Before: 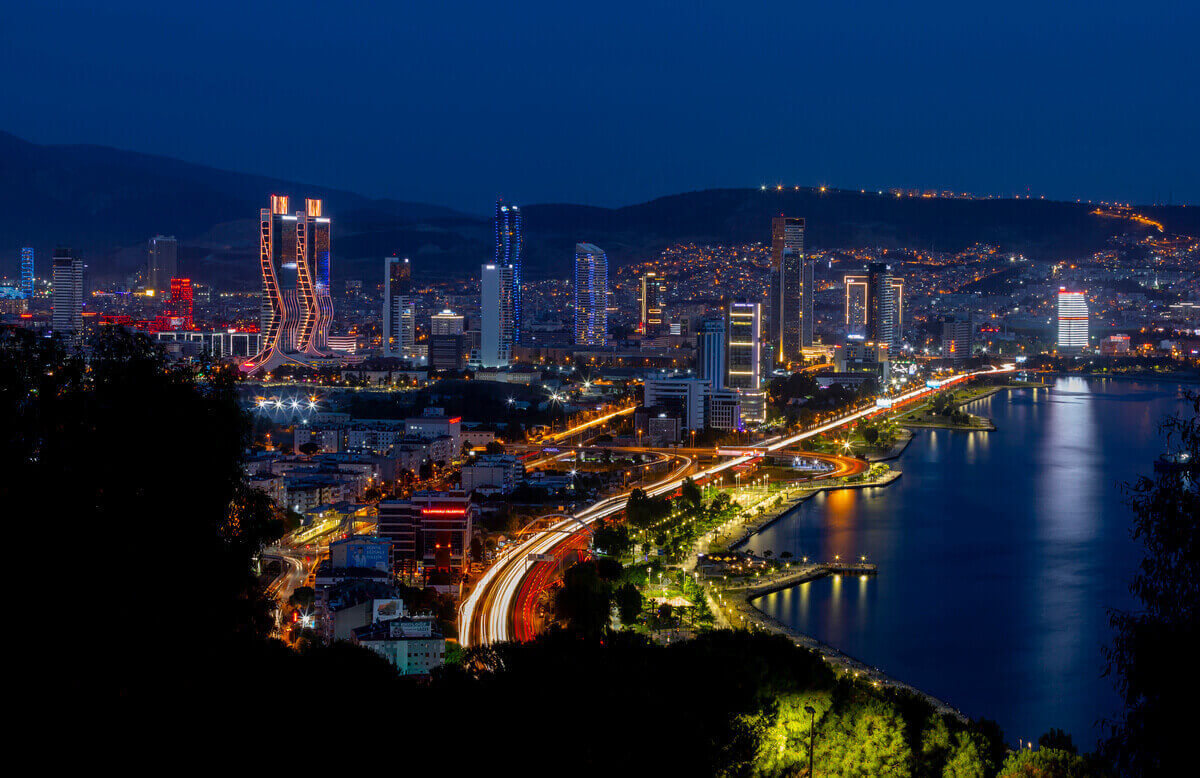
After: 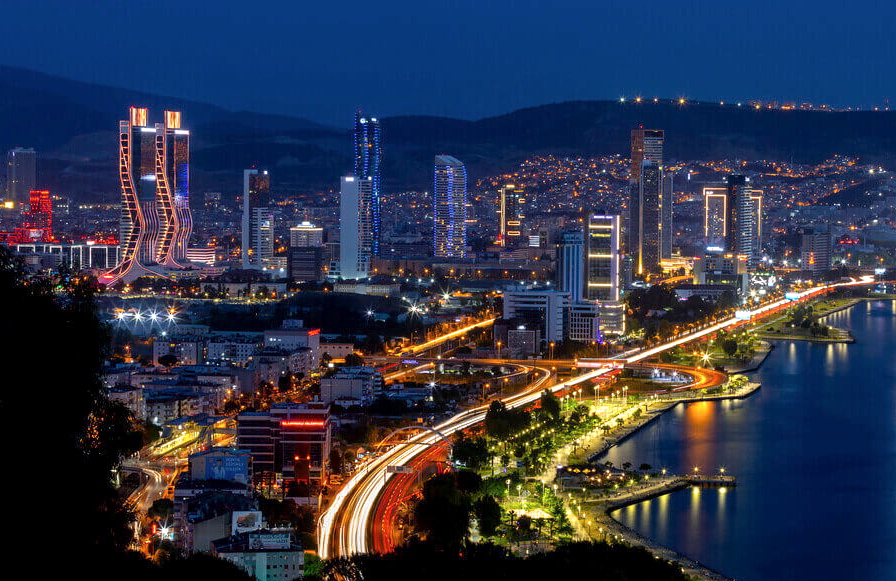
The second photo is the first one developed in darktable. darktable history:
crop and rotate: left 11.831%, top 11.346%, right 13.429%, bottom 13.899%
contrast brightness saturation: saturation -0.05
white balance: emerald 1
exposure: black level correction 0.001, exposure 0.5 EV, compensate exposure bias true, compensate highlight preservation false
